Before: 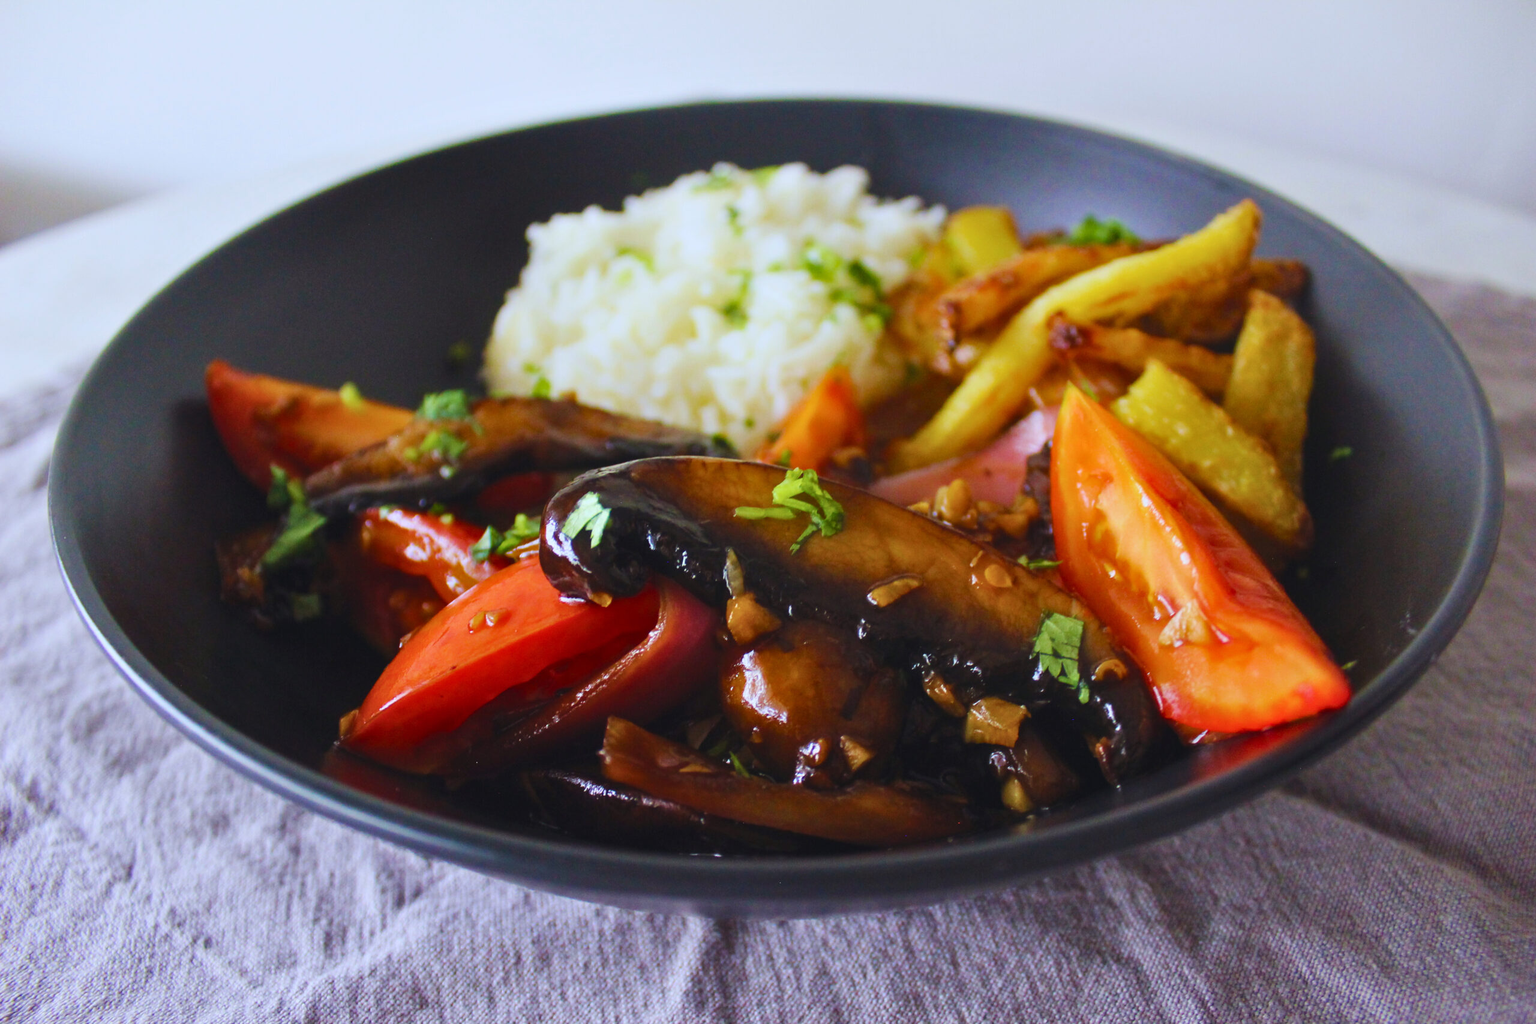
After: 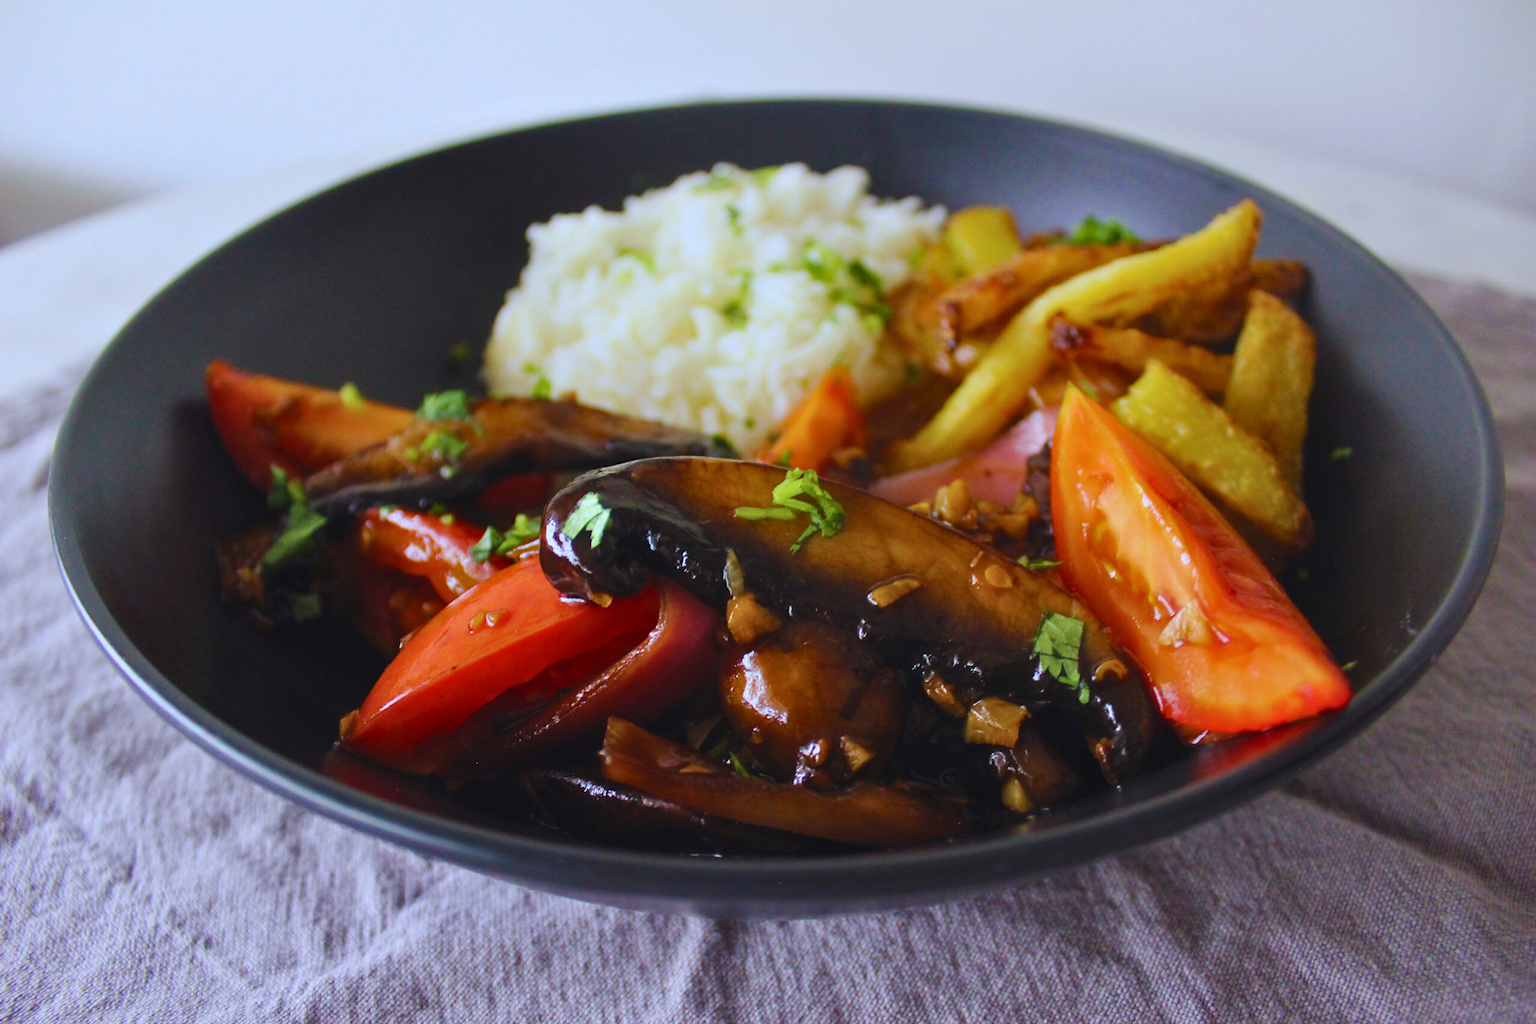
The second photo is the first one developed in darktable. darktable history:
base curve: curves: ch0 [(0, 0) (0.74, 0.67) (1, 1)], preserve colors none
